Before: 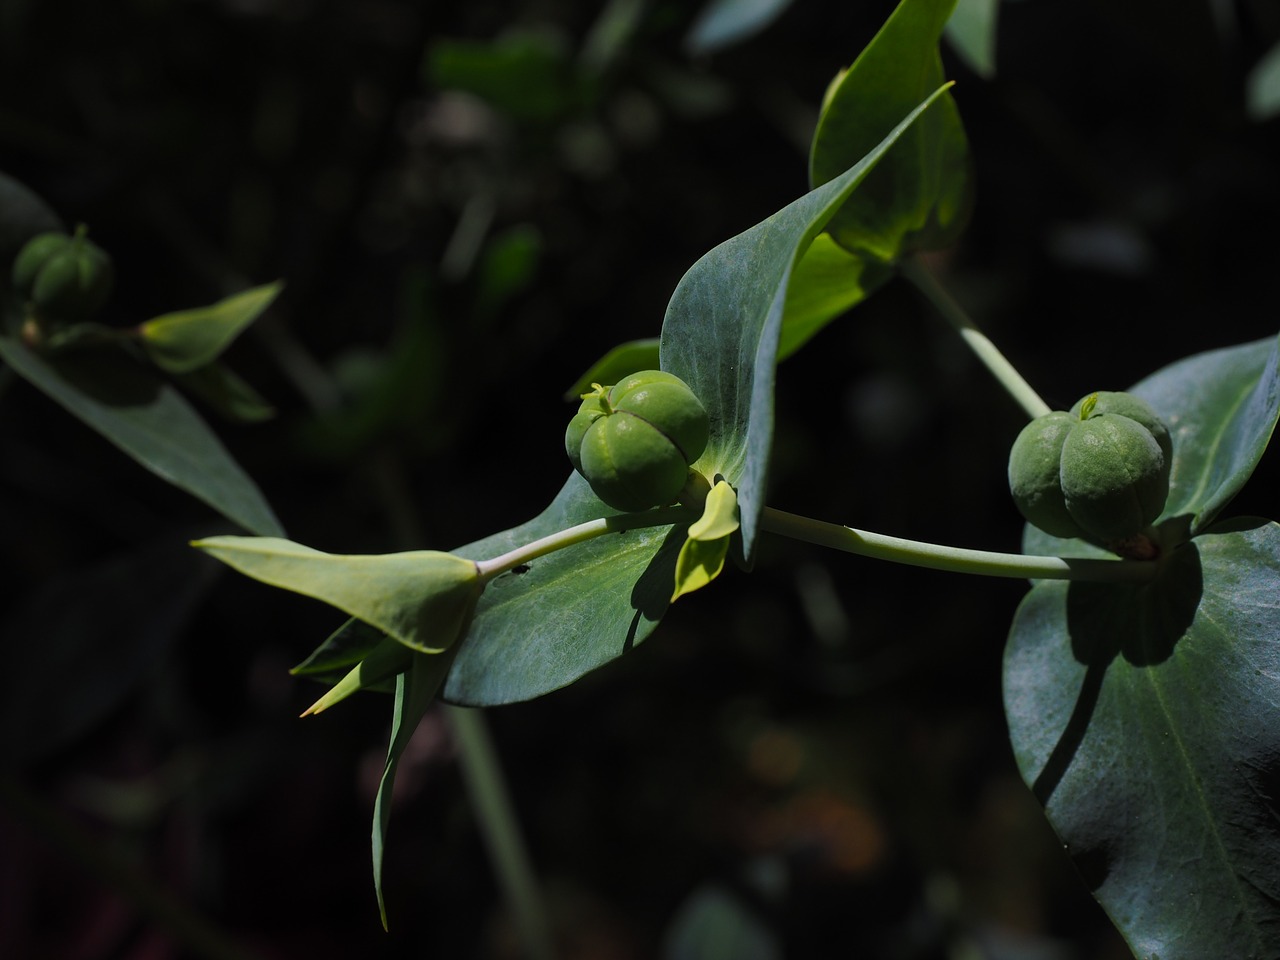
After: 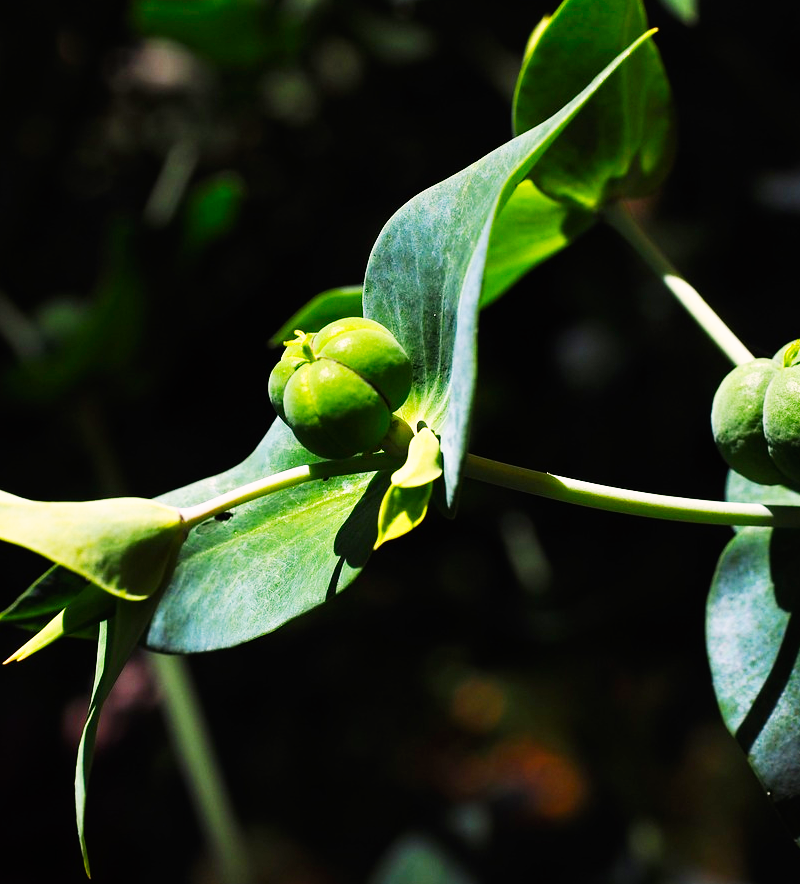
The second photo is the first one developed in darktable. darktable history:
base curve: curves: ch0 [(0, 0) (0.007, 0.004) (0.027, 0.03) (0.046, 0.07) (0.207, 0.54) (0.442, 0.872) (0.673, 0.972) (1, 1)], preserve colors none
crop and rotate: left 23.205%, top 5.623%, right 14.263%, bottom 2.252%
exposure: exposure 0.552 EV, compensate exposure bias true, compensate highlight preservation false
color correction: highlights a* 3.53, highlights b* 1.69, saturation 1.19
